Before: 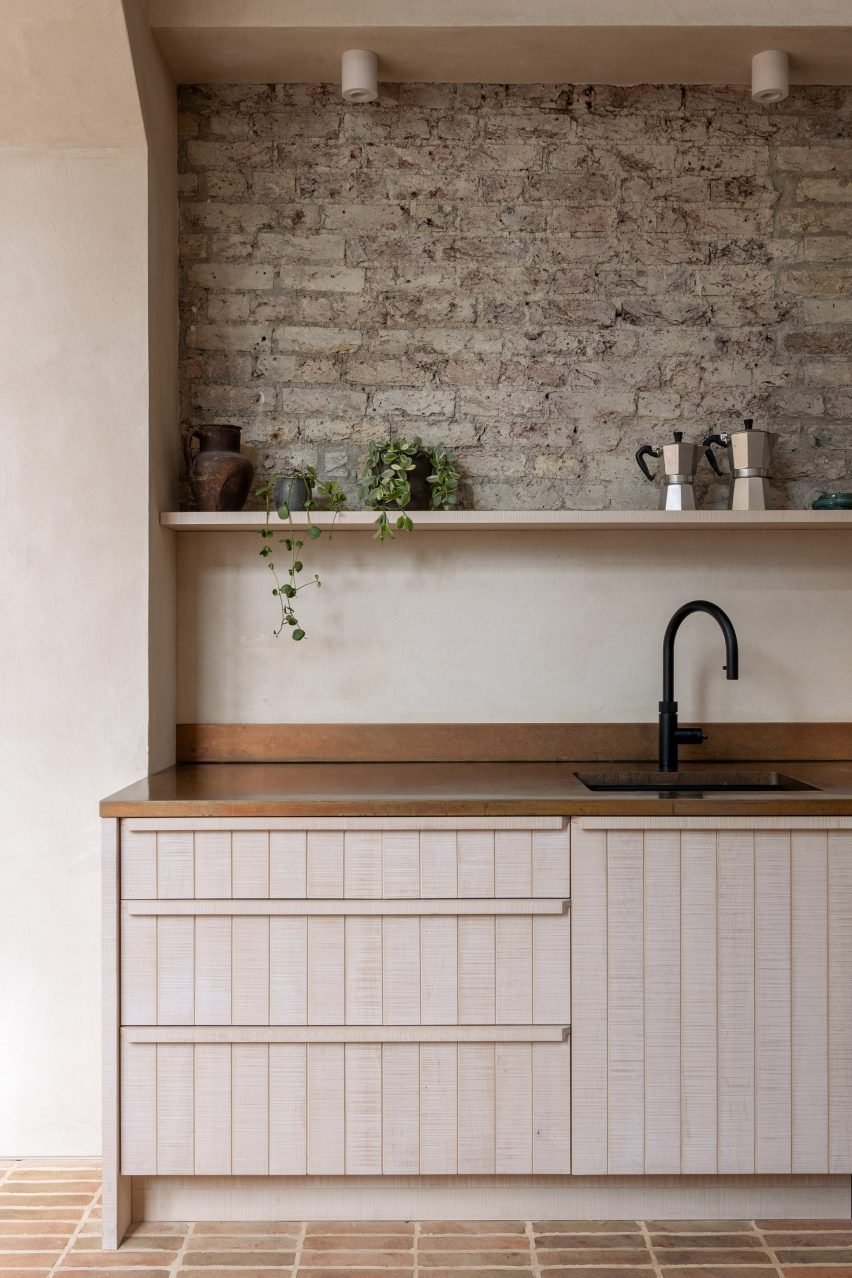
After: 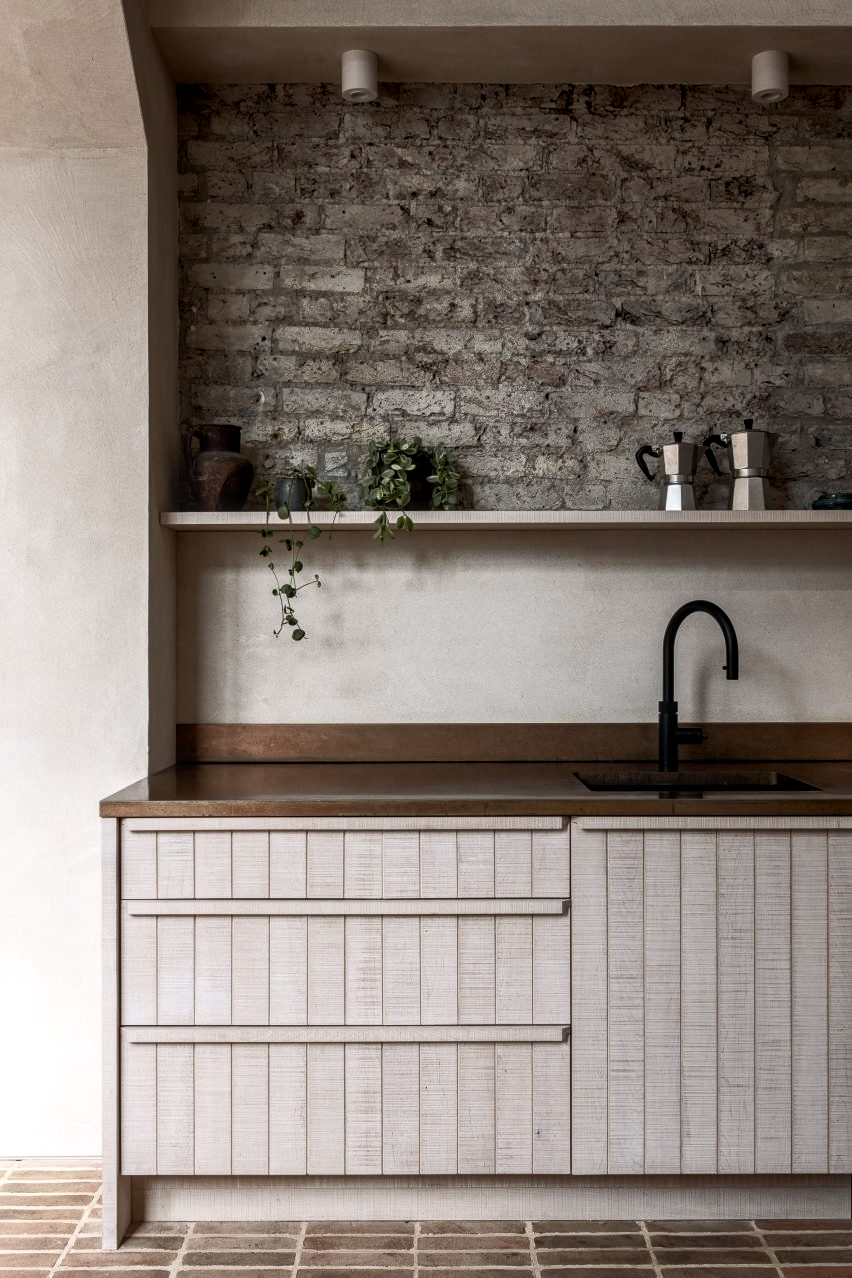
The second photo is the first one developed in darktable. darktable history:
local contrast: on, module defaults
rgb curve: curves: ch0 [(0, 0) (0.078, 0.051) (0.929, 0.956) (1, 1)], compensate middle gray true
color balance rgb: perceptual saturation grading › highlights -31.88%, perceptual saturation grading › mid-tones 5.8%, perceptual saturation grading › shadows 18.12%, perceptual brilliance grading › highlights 3.62%, perceptual brilliance grading › mid-tones -18.12%, perceptual brilliance grading › shadows -41.3%
